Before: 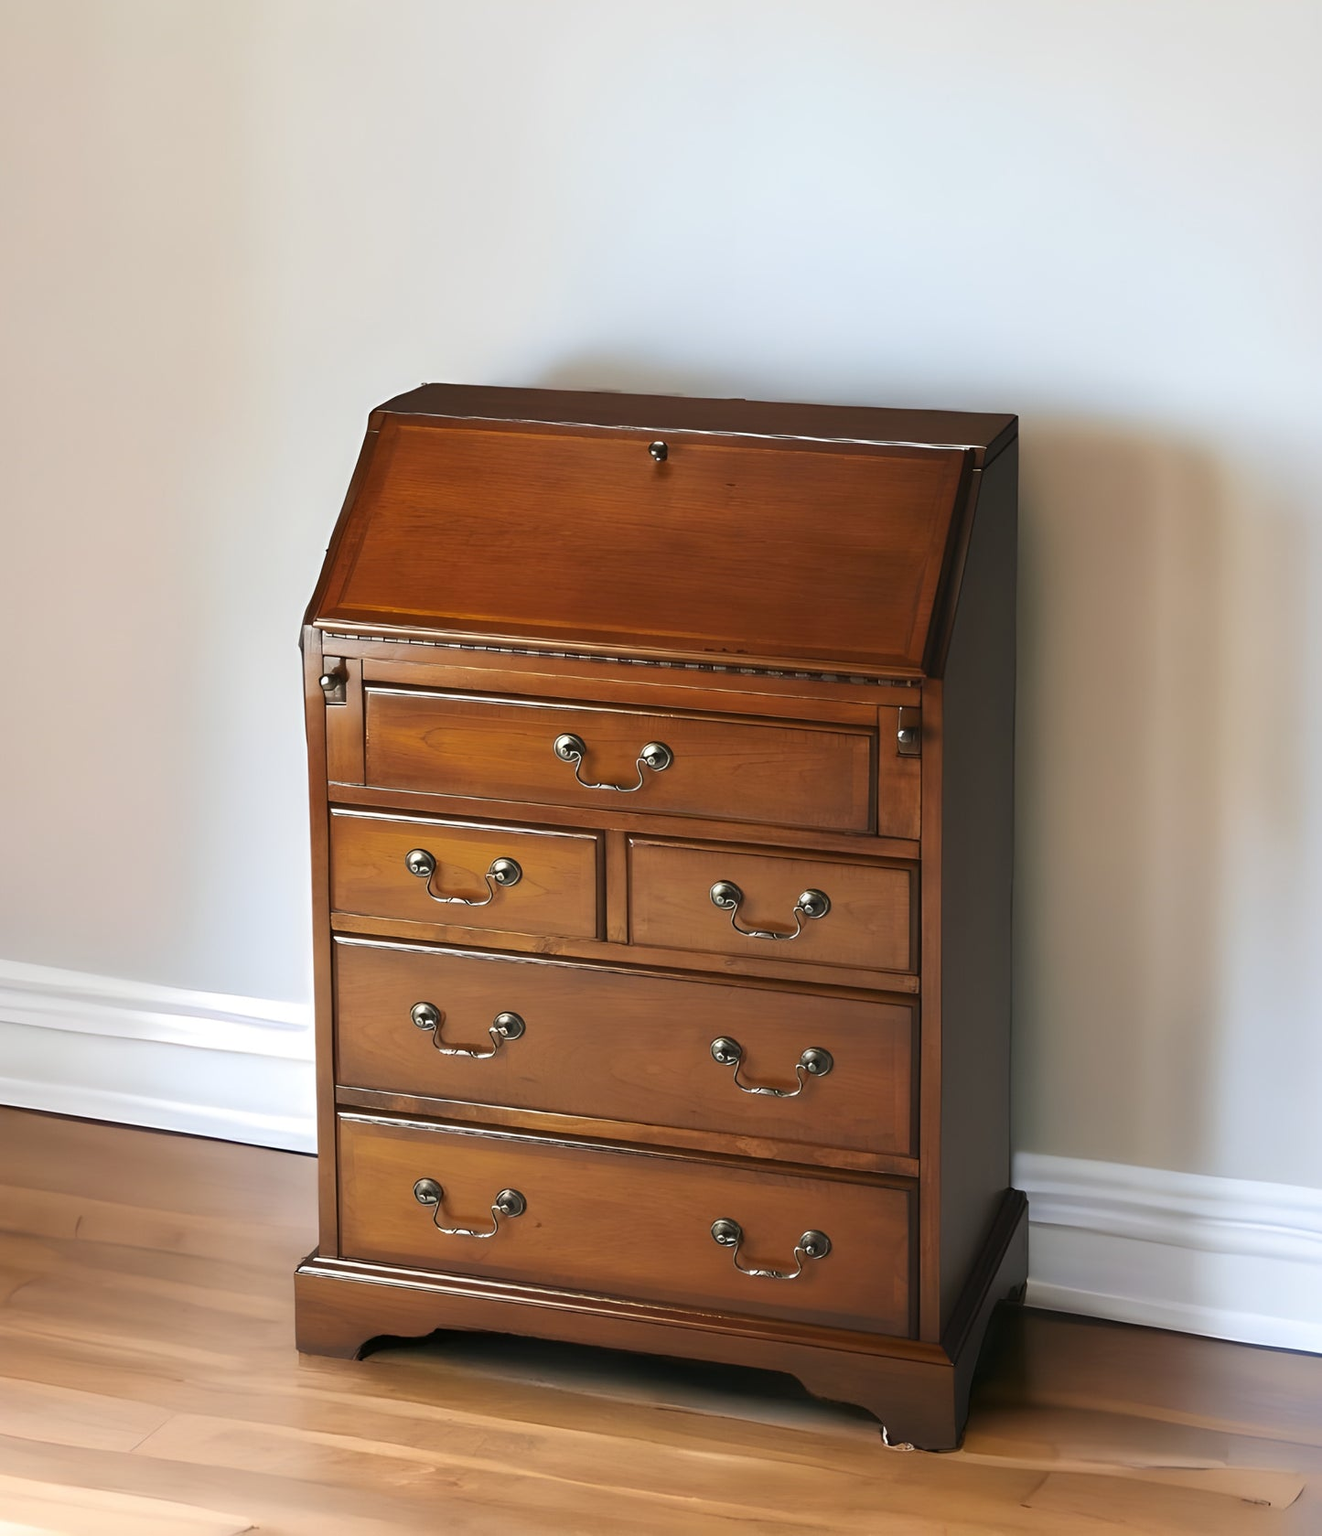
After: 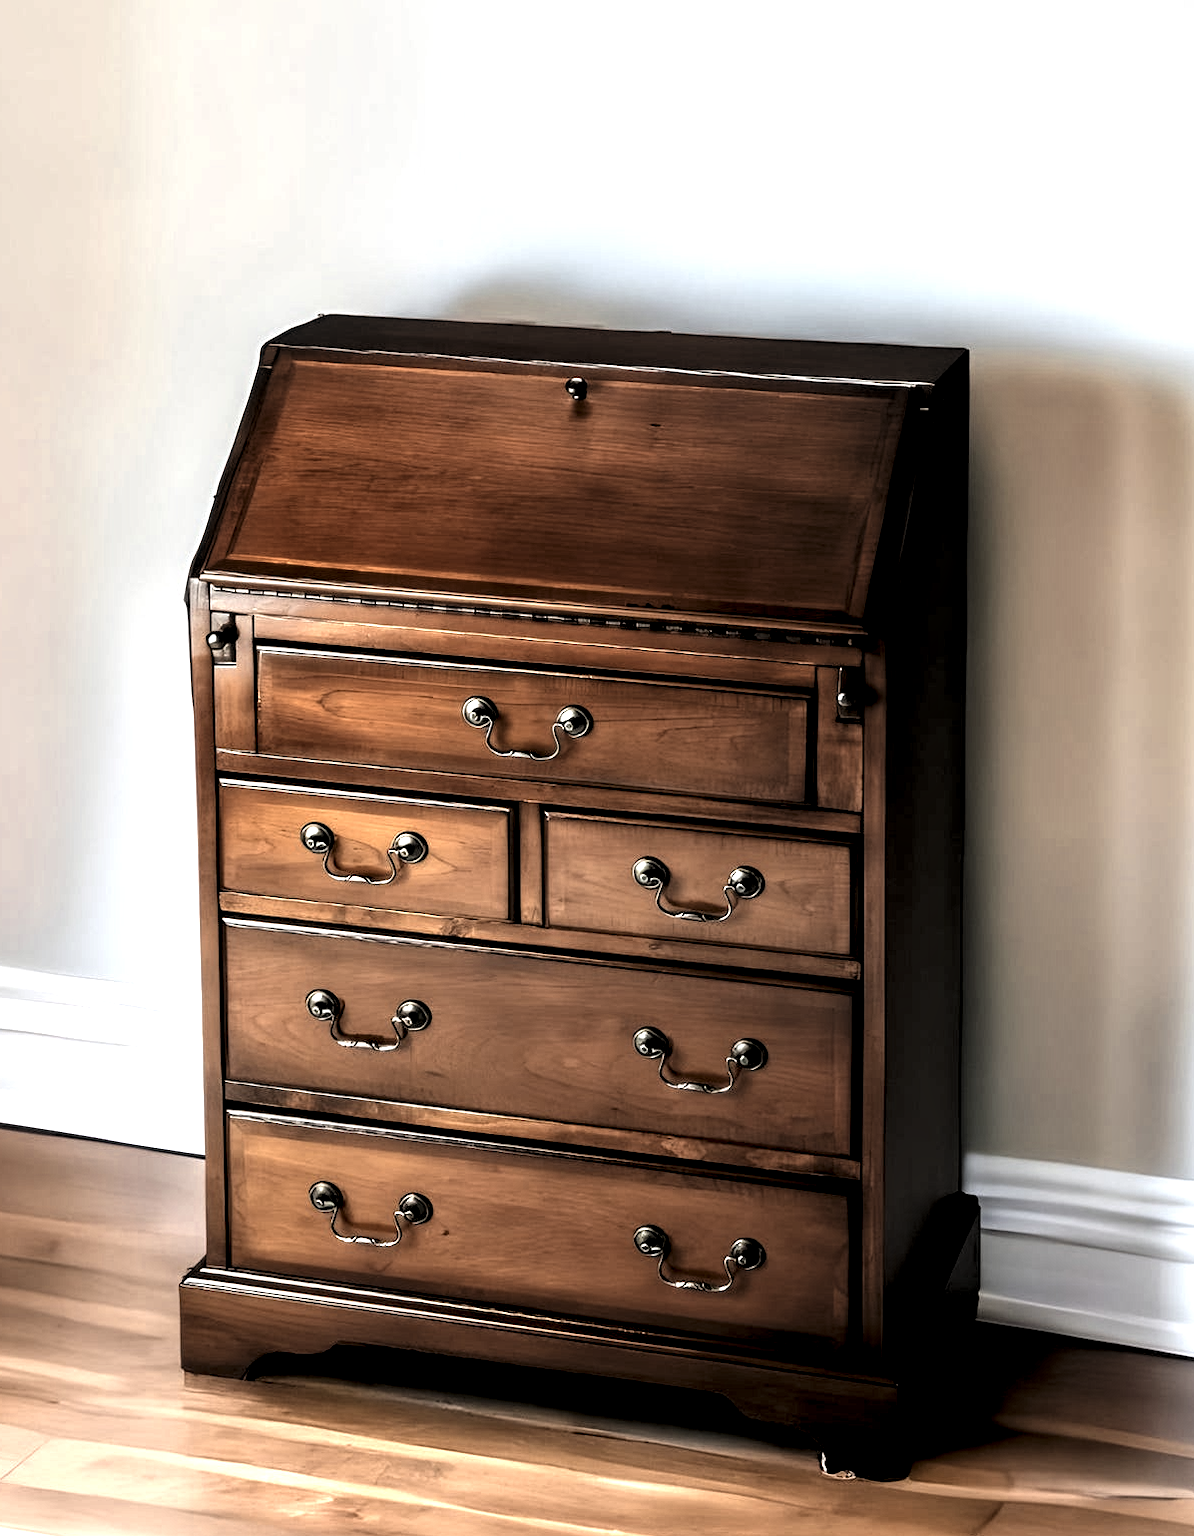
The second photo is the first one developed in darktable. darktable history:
color zones: curves: ch0 [(0.018, 0.548) (0.224, 0.64) (0.425, 0.447) (0.675, 0.575) (0.732, 0.579)]; ch1 [(0.066, 0.487) (0.25, 0.5) (0.404, 0.43) (0.75, 0.421) (0.956, 0.421)]; ch2 [(0.044, 0.561) (0.215, 0.465) (0.399, 0.544) (0.465, 0.548) (0.614, 0.447) (0.724, 0.43) (0.882, 0.623) (0.956, 0.632)]
crop: left 9.843%, top 6.217%, right 7.26%, bottom 2.098%
color balance rgb: perceptual saturation grading › global saturation -4.042%
levels: levels [0.182, 0.542, 0.902]
local contrast: highlights 78%, shadows 56%, detail 175%, midtone range 0.426
